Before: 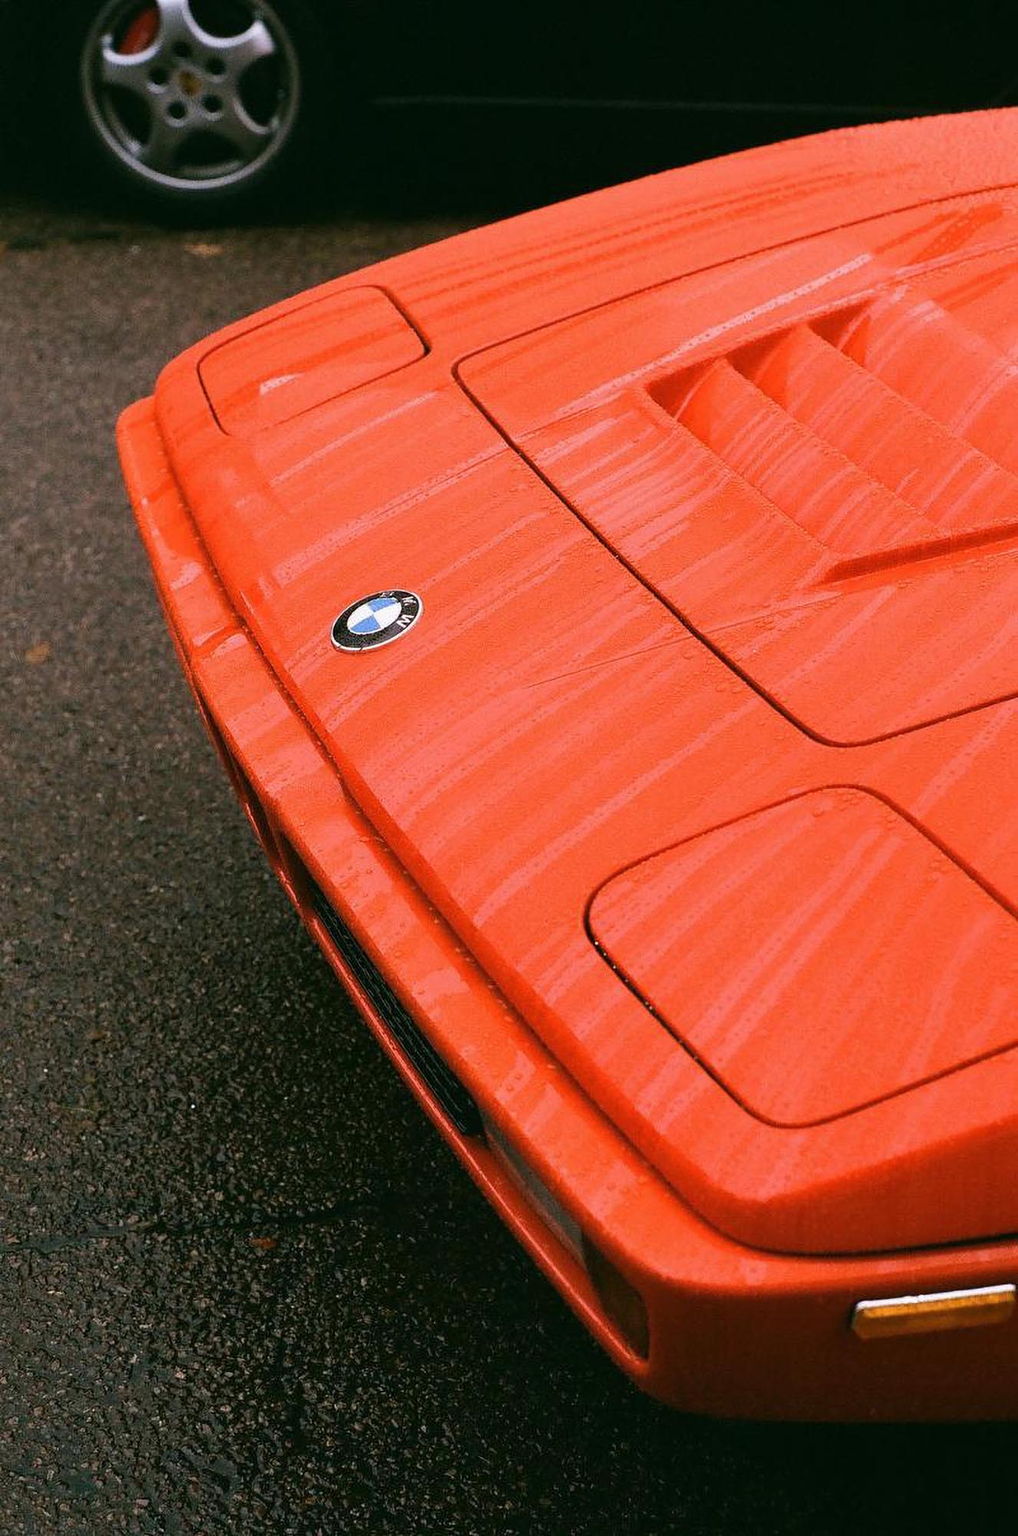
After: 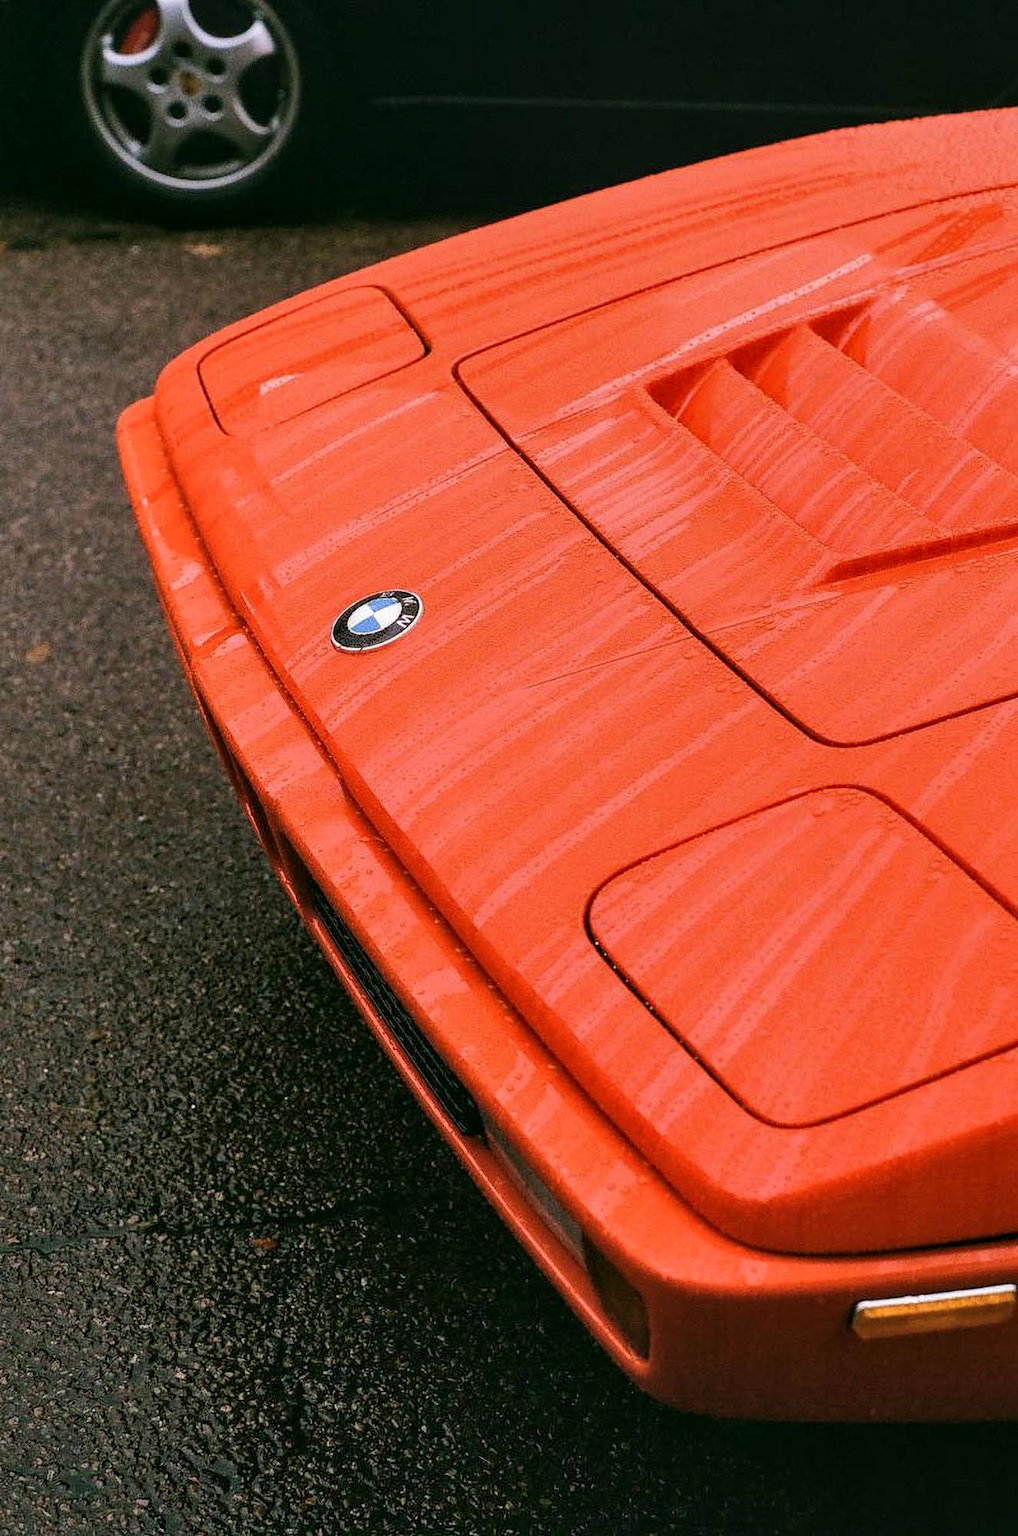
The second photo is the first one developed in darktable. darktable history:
local contrast: on, module defaults
shadows and highlights: radius 125.46, shadows 30.51, highlights -30.51, low approximation 0.01, soften with gaussian
